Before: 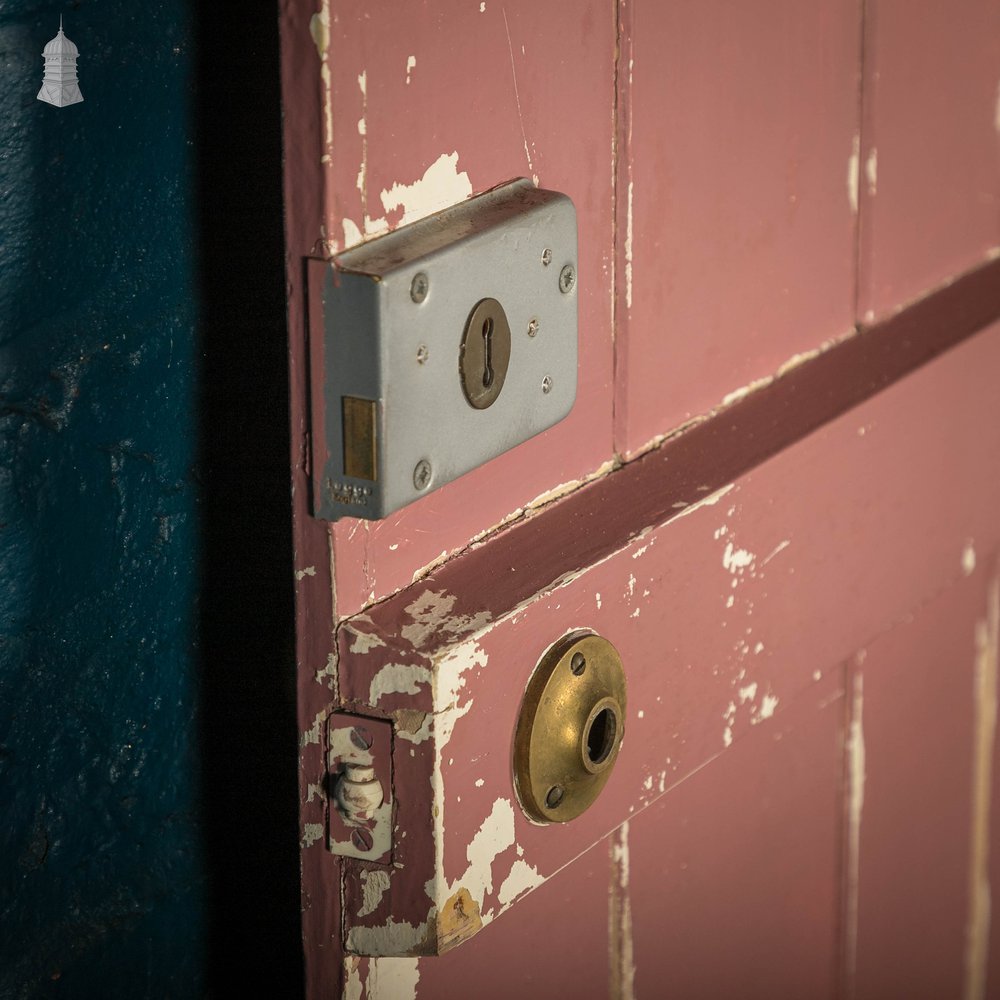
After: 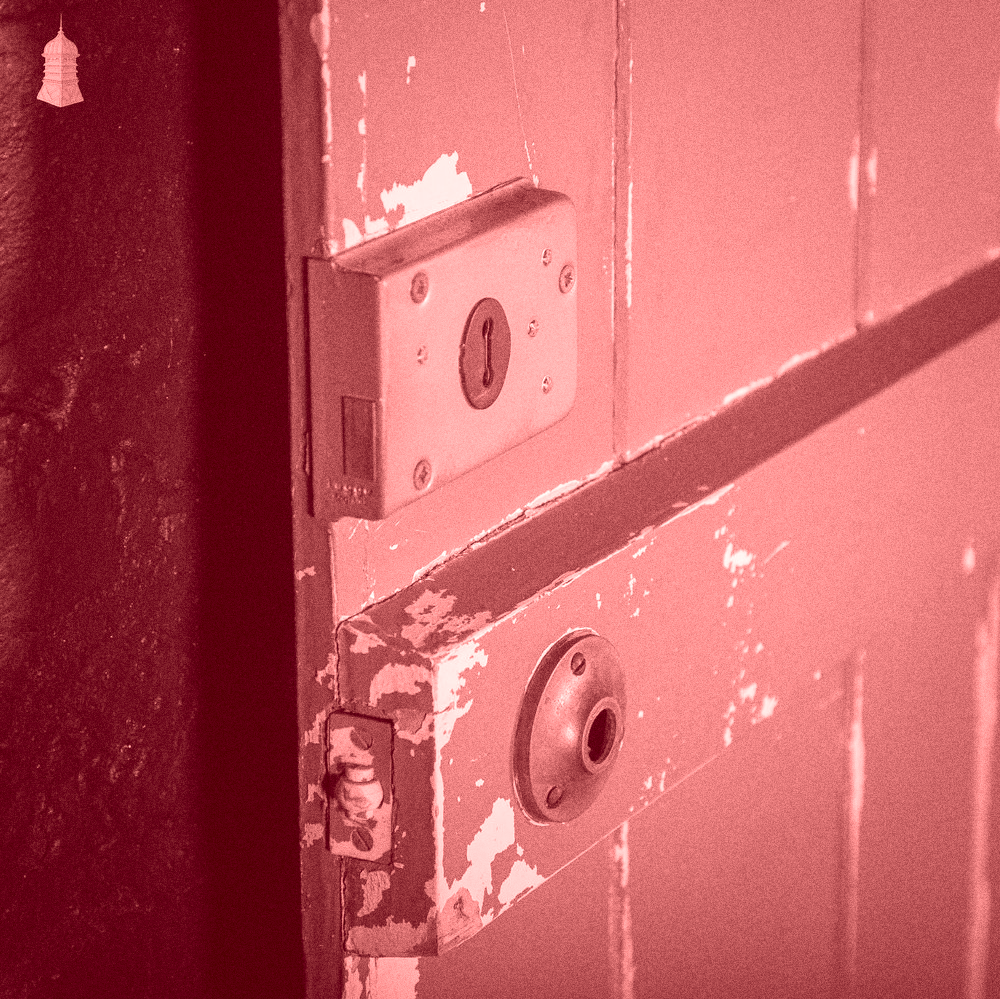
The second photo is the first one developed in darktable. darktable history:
grain: coarseness 0.09 ISO, strength 40%
crop: bottom 0.071%
colorize: saturation 60%, source mix 100%
